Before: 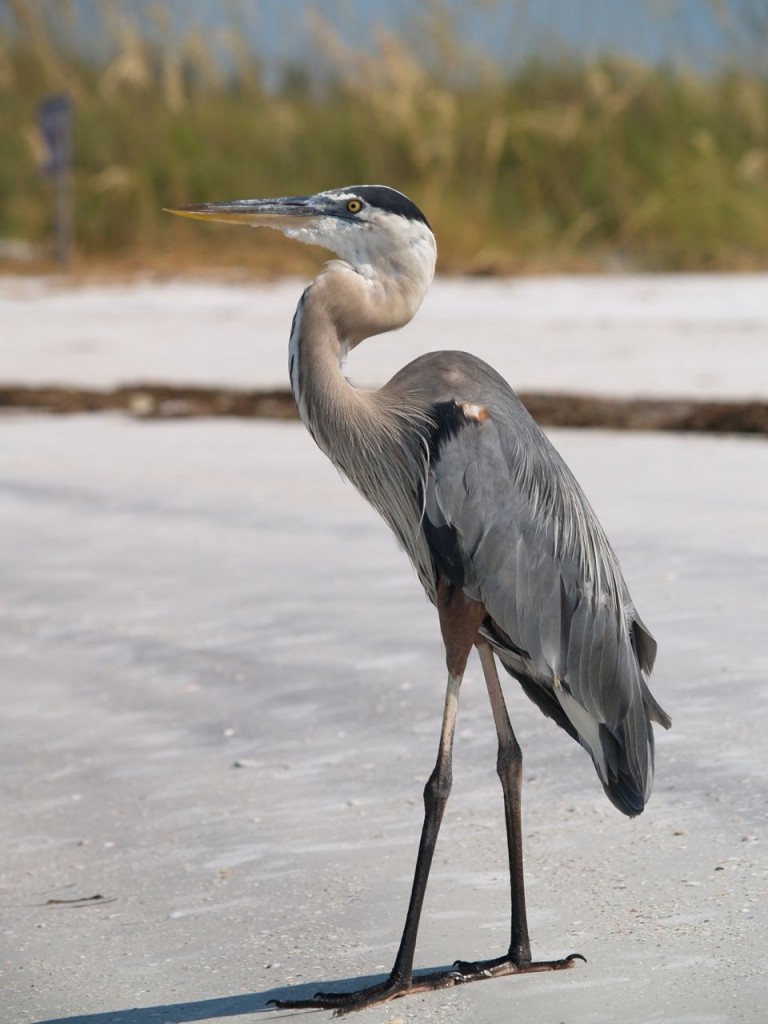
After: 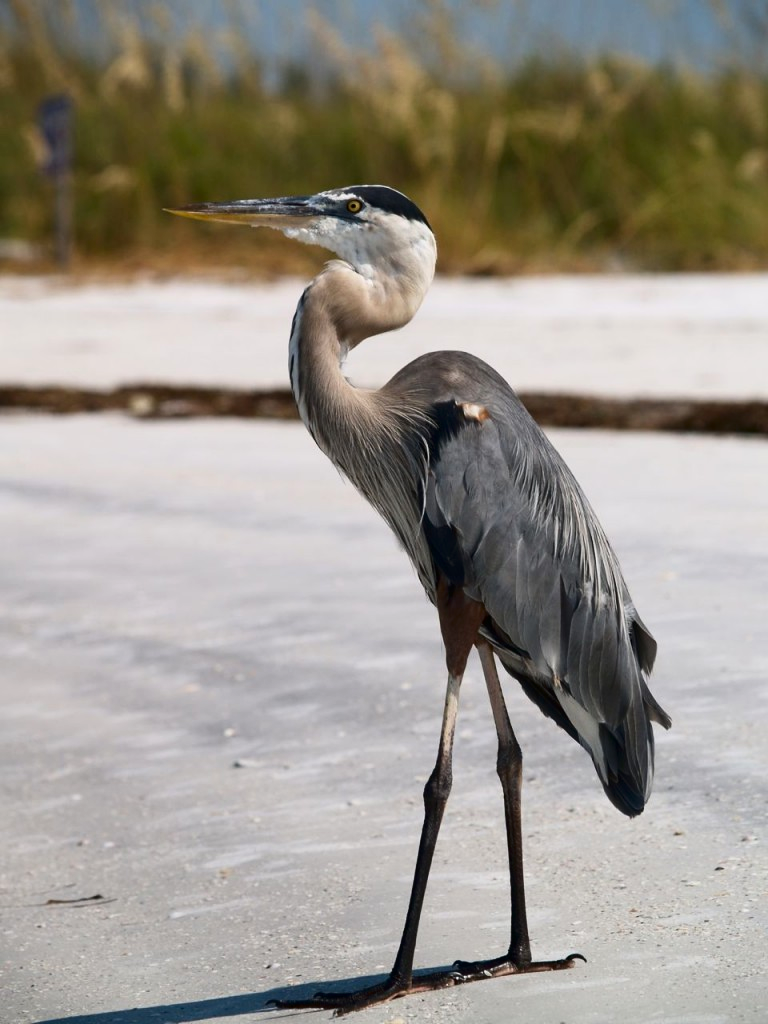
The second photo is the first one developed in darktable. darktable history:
contrast brightness saturation: contrast 0.197, brightness -0.114, saturation 0.102
